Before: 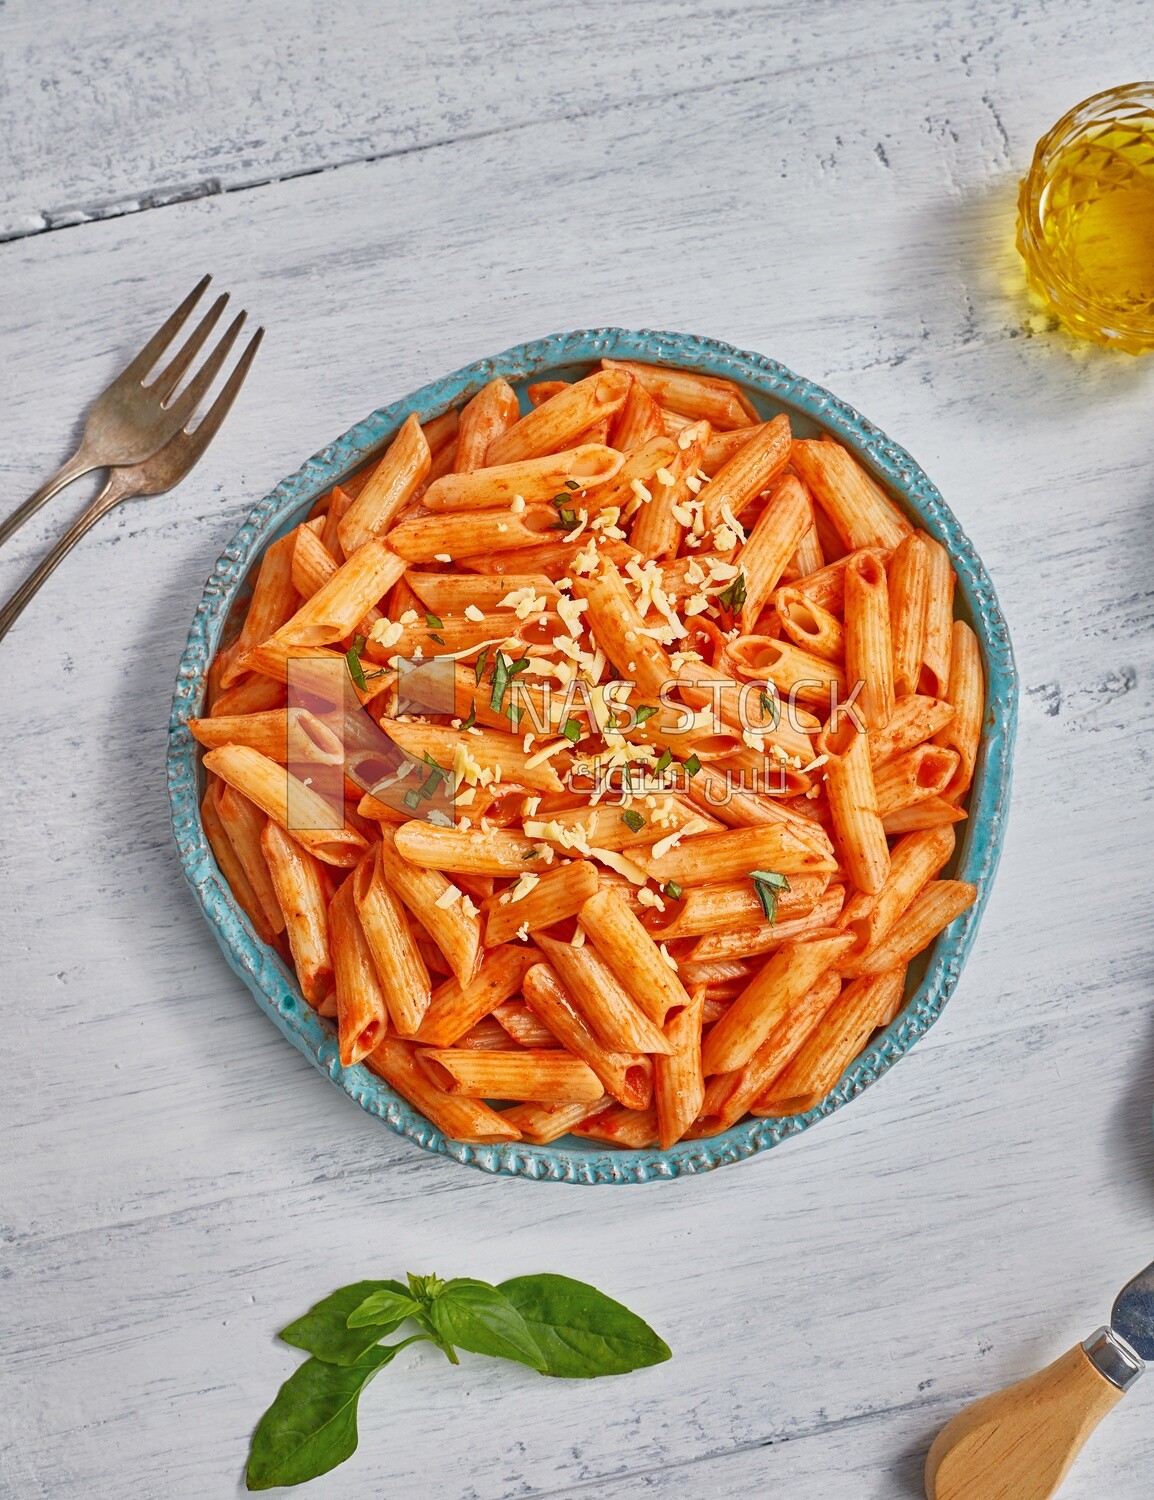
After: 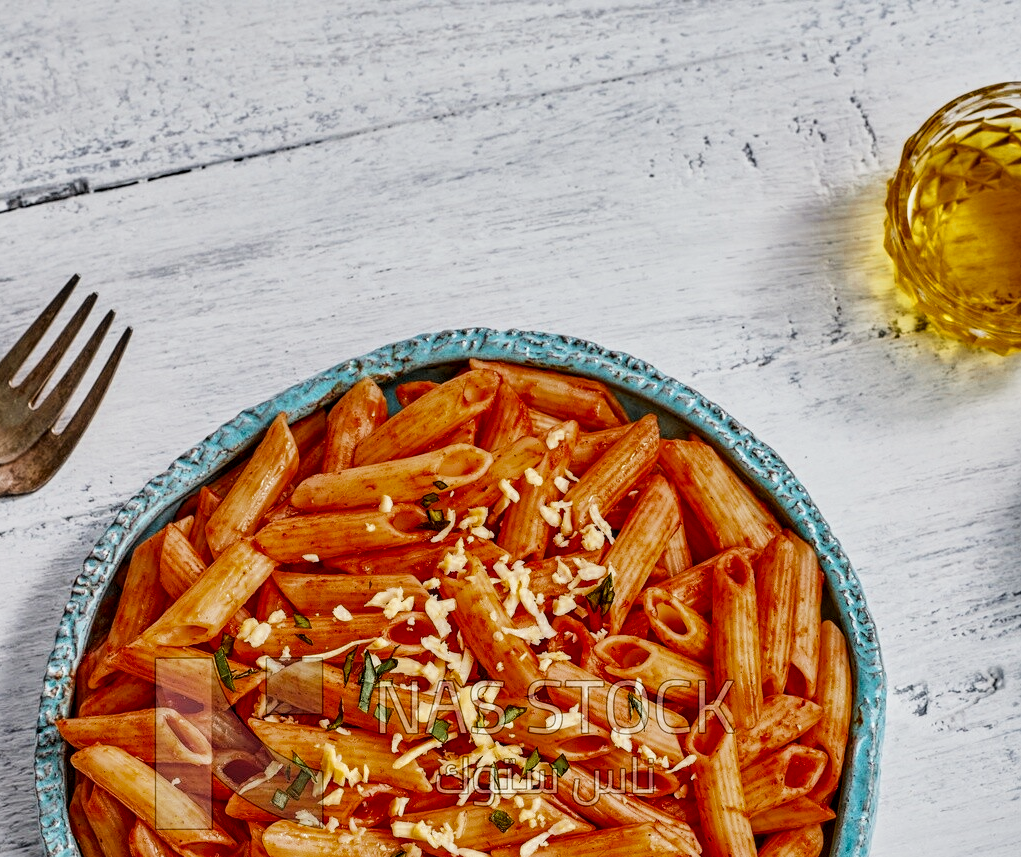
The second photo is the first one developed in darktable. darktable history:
local contrast: detail 130%
contrast brightness saturation: contrast 0.136
filmic rgb: black relative exposure -5.06 EV, white relative exposure 3.98 EV, hardness 2.89, contrast 1.297, highlights saturation mix -29.6%
crop and rotate: left 11.443%, bottom 42.821%
color zones: curves: ch0 [(0.11, 0.396) (0.195, 0.36) (0.25, 0.5) (0.303, 0.412) (0.357, 0.544) (0.75, 0.5) (0.967, 0.328)]; ch1 [(0, 0.468) (0.112, 0.512) (0.202, 0.6) (0.25, 0.5) (0.307, 0.352) (0.357, 0.544) (0.75, 0.5) (0.963, 0.524)]
tone equalizer: edges refinement/feathering 500, mask exposure compensation -1.24 EV, preserve details no
contrast equalizer: y [[0.5, 0.542, 0.583, 0.625, 0.667, 0.708], [0.5 ×6], [0.5 ×6], [0 ×6], [0 ×6]], mix 0.296
